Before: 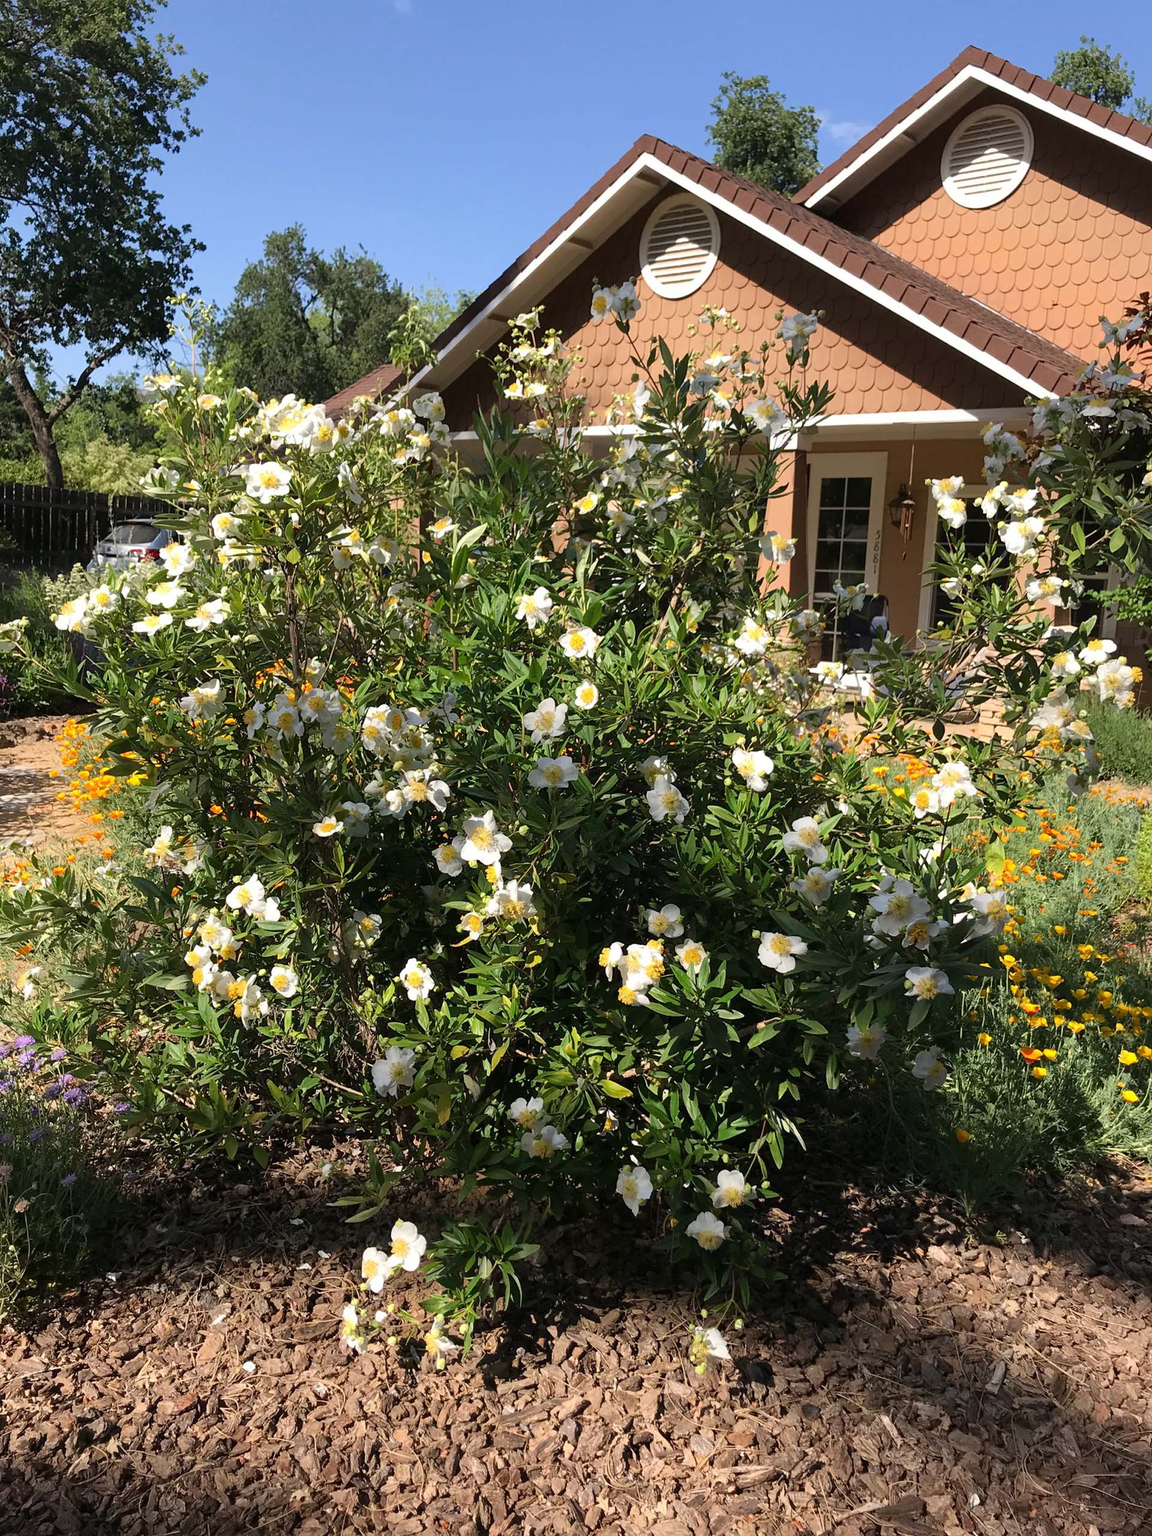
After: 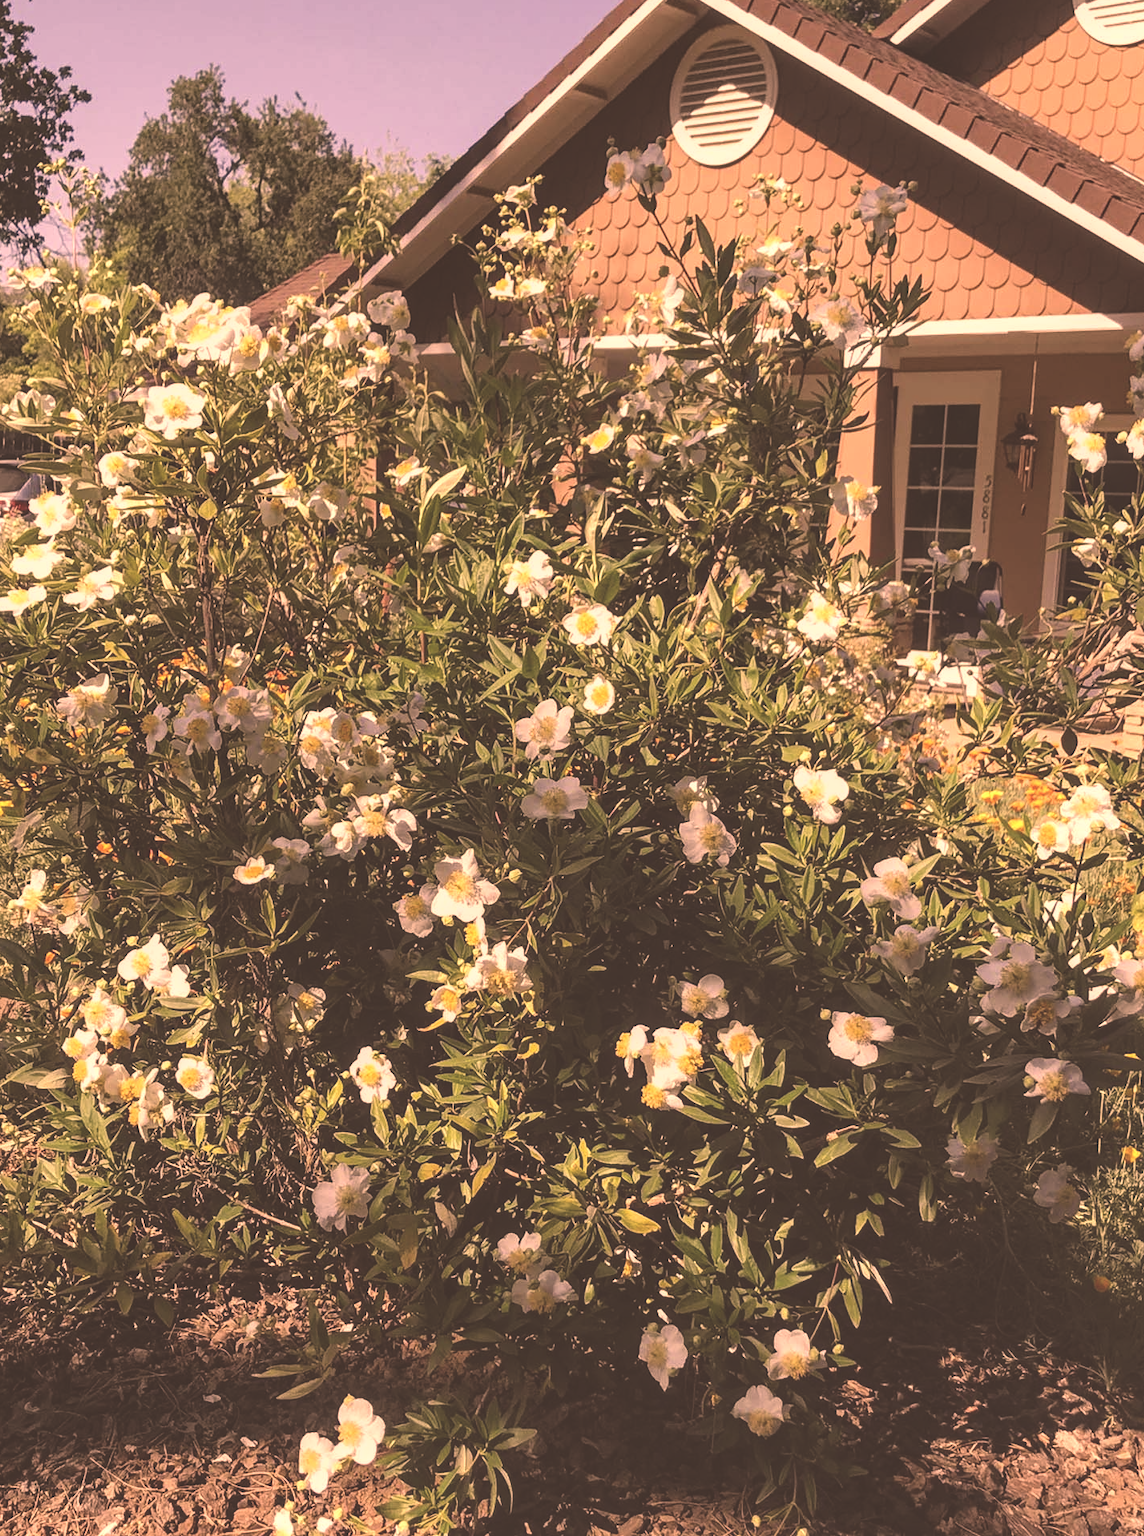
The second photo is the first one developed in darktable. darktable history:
exposure: black level correction -0.041, exposure 0.065 EV, compensate highlight preservation false
local contrast: detail 130%
color correction: highlights a* 39.73, highlights b* 39.63, saturation 0.688
crop and rotate: left 12.028%, top 11.379%, right 13.493%, bottom 13.732%
